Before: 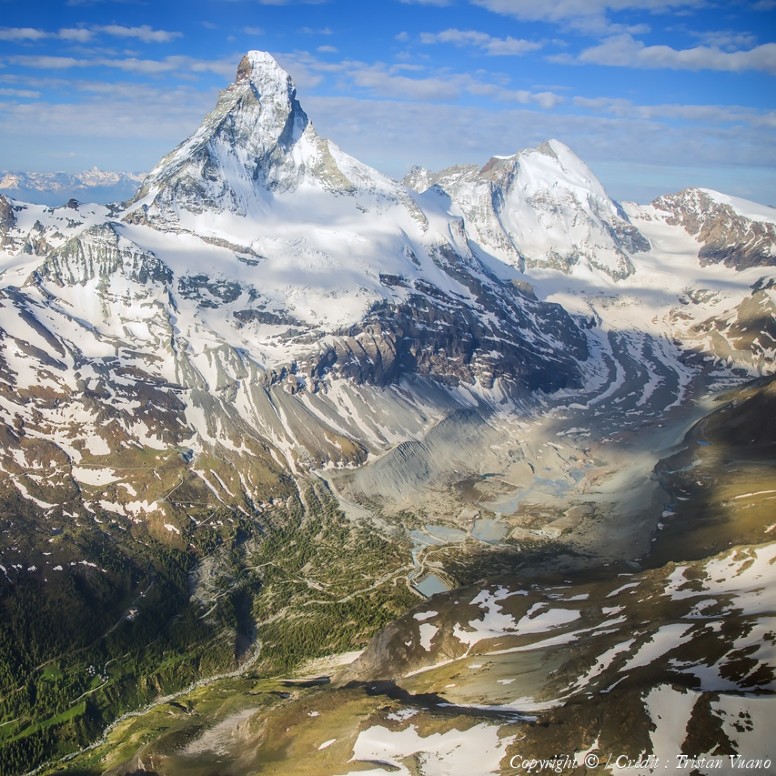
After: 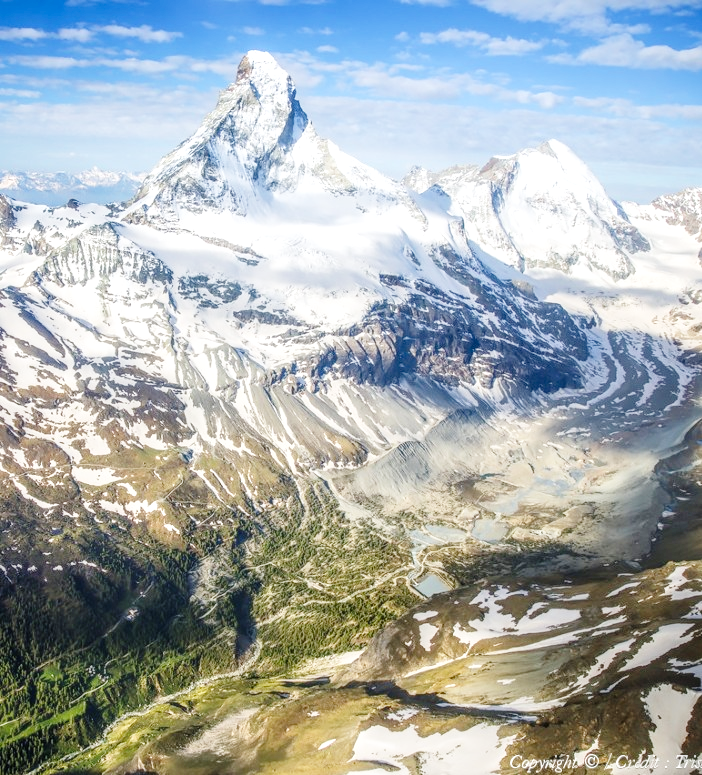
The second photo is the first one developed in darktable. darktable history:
crop: right 9.513%, bottom 0.028%
base curve: curves: ch0 [(0, 0) (0.008, 0.007) (0.022, 0.029) (0.048, 0.089) (0.092, 0.197) (0.191, 0.399) (0.275, 0.534) (0.357, 0.65) (0.477, 0.78) (0.542, 0.833) (0.799, 0.973) (1, 1)], preserve colors none
local contrast: highlights 4%, shadows 4%, detail 133%
